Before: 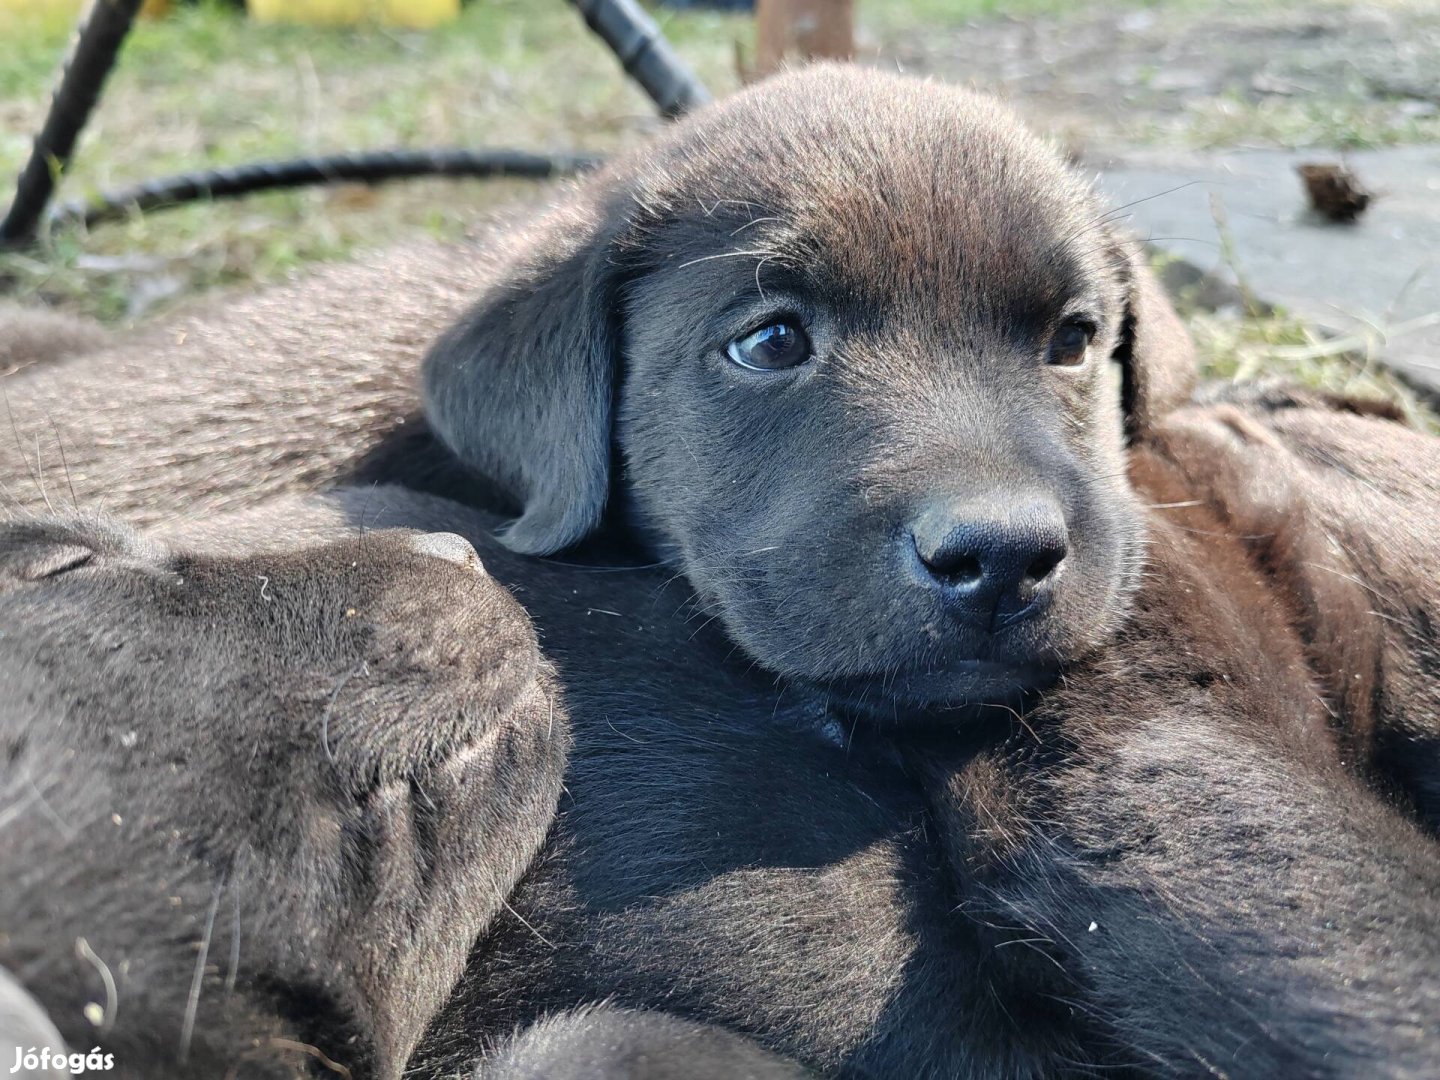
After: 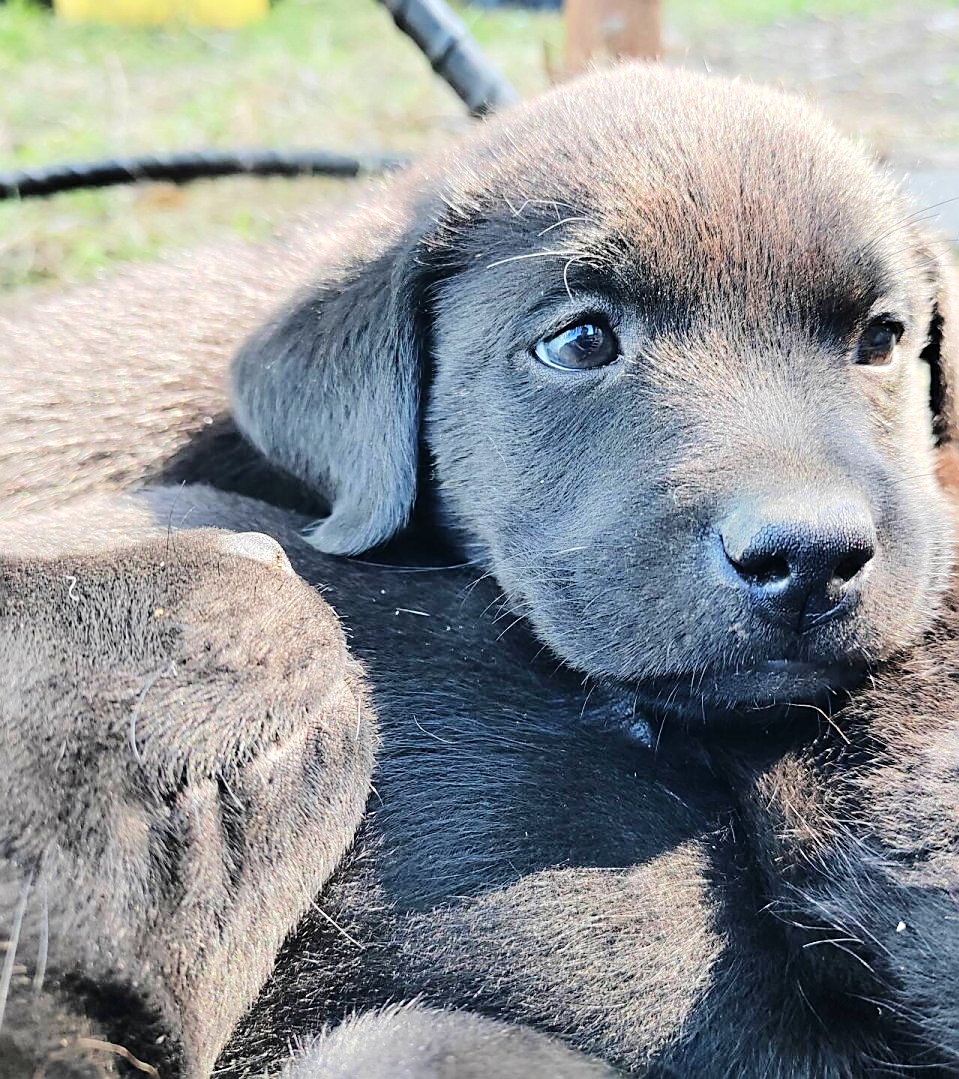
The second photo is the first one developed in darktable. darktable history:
sharpen: on, module defaults
tone equalizer: -7 EV 0.164 EV, -6 EV 0.606 EV, -5 EV 1.15 EV, -4 EV 1.29 EV, -3 EV 1.12 EV, -2 EV 0.6 EV, -1 EV 0.167 EV, edges refinement/feathering 500, mask exposure compensation -1.57 EV, preserve details no
crop and rotate: left 13.392%, right 19.942%
